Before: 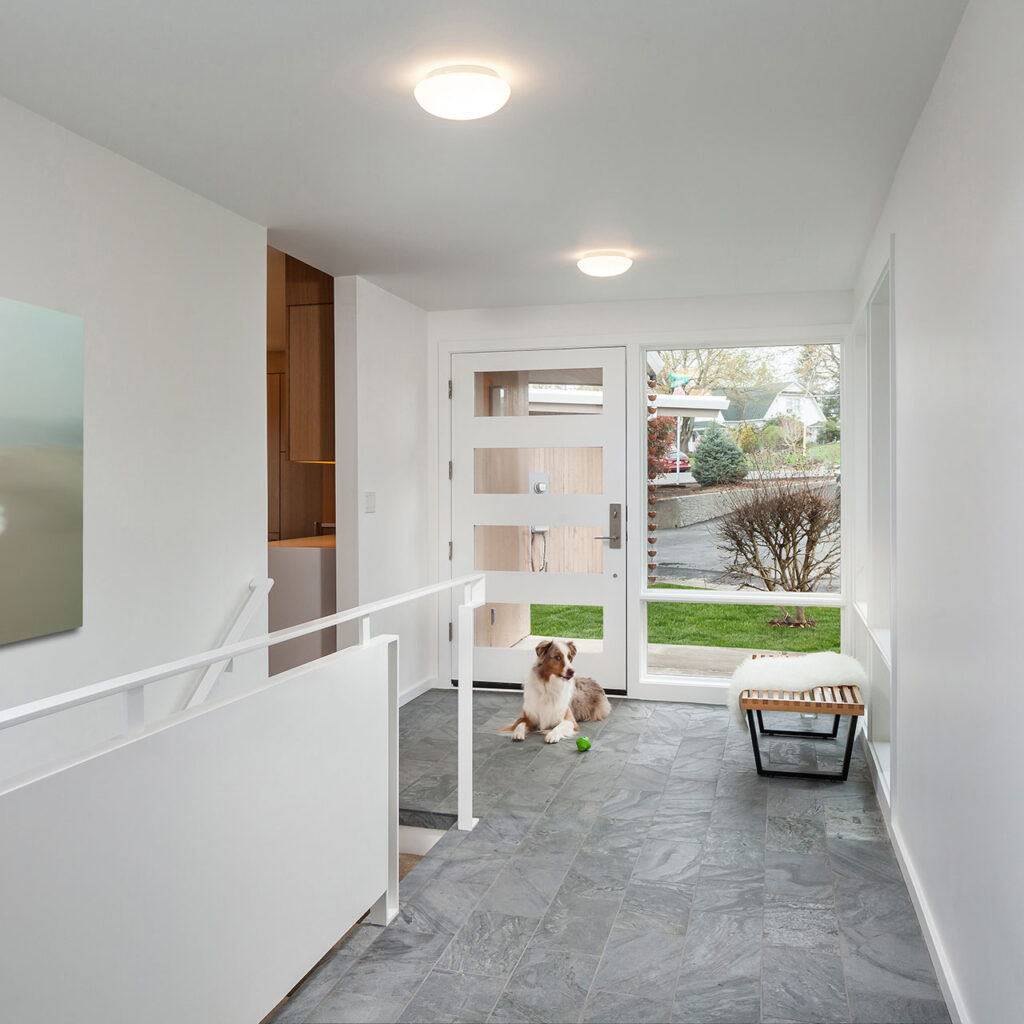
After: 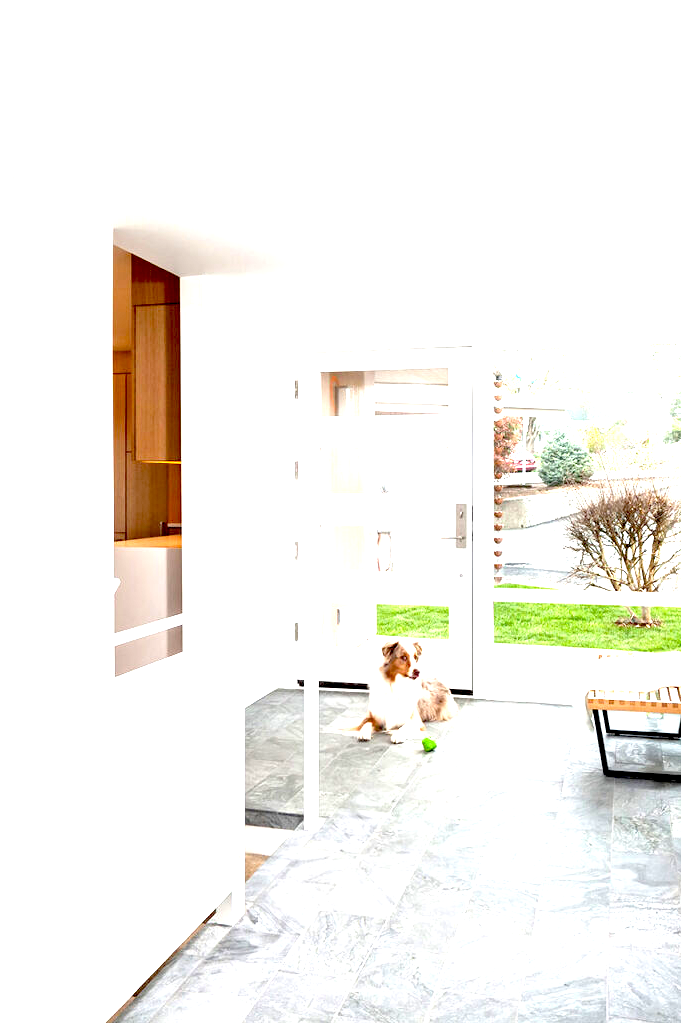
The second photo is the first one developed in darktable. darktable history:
exposure: black level correction 0.016, exposure 1.784 EV, compensate highlight preservation false
crop and rotate: left 15.099%, right 18.343%
